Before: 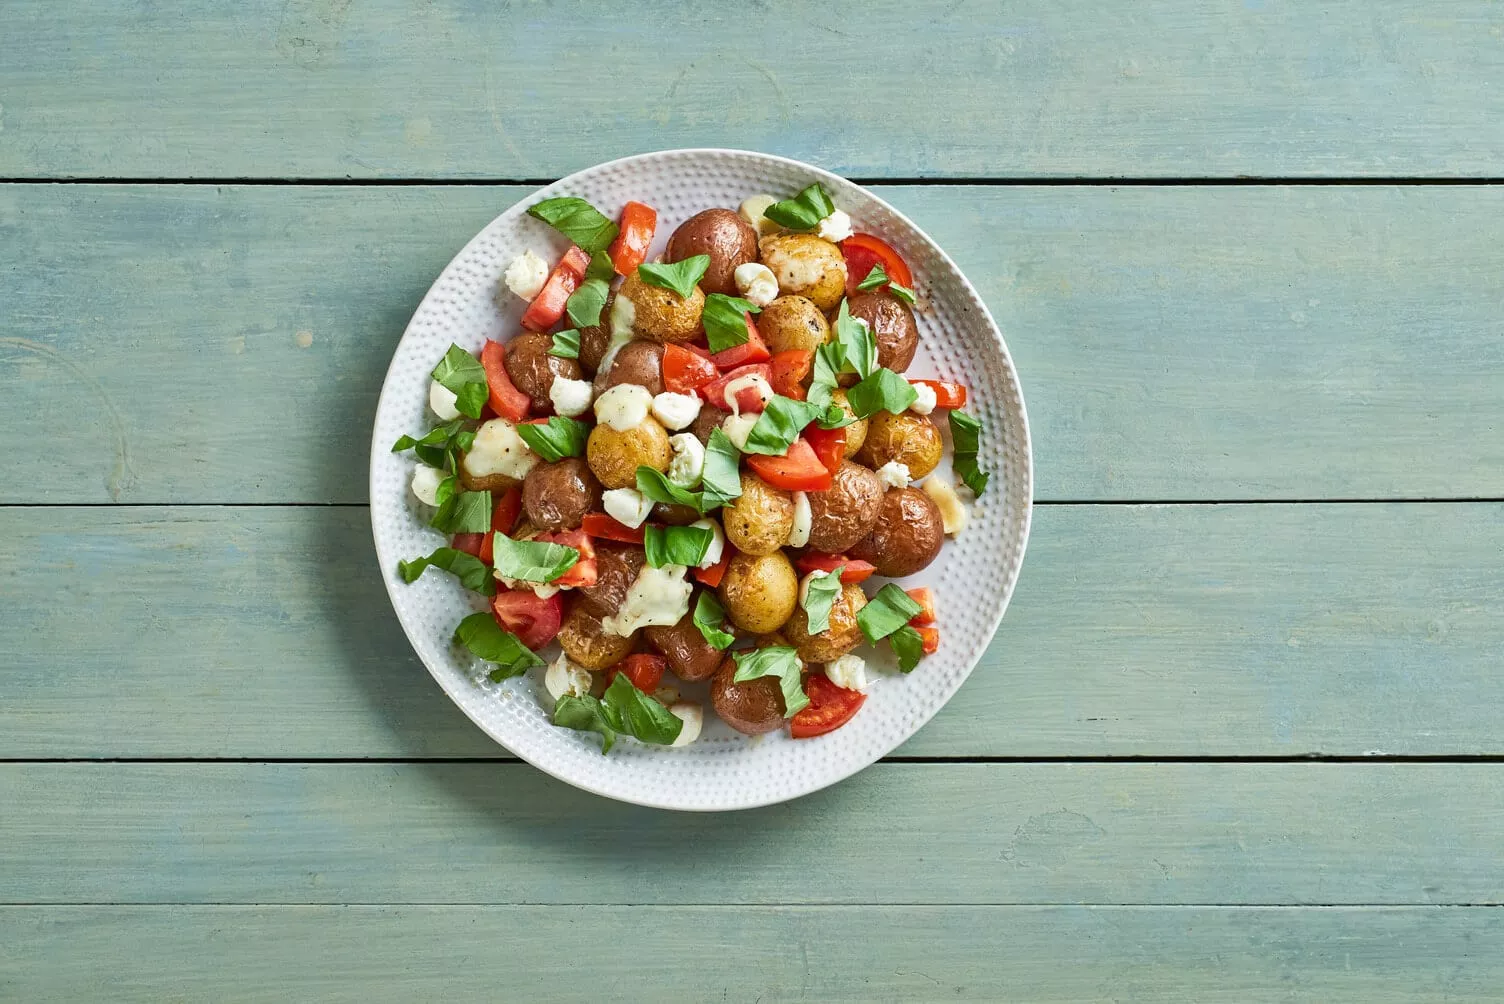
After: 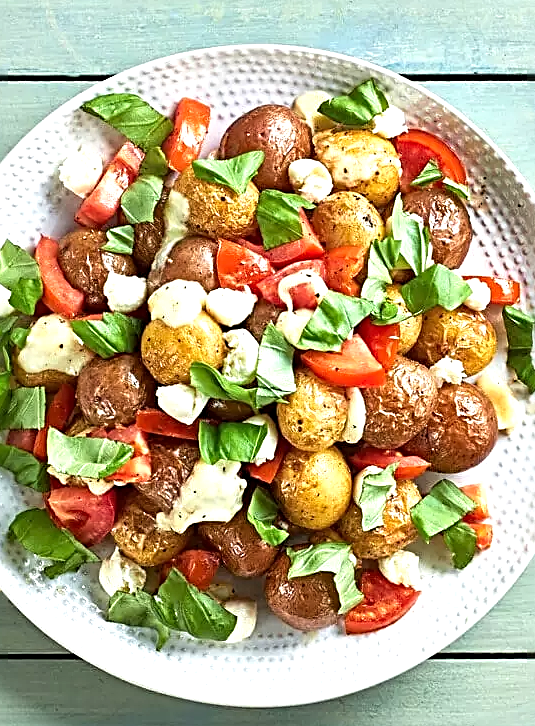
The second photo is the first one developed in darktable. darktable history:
crop and rotate: left 29.72%, top 10.401%, right 34.672%, bottom 17.193%
sharpen: radius 2.979, amount 0.76
tone equalizer: -8 EV -0.717 EV, -7 EV -0.7 EV, -6 EV -0.597 EV, -5 EV -0.374 EV, -3 EV 0.384 EV, -2 EV 0.6 EV, -1 EV 0.686 EV, +0 EV 0.779 EV
